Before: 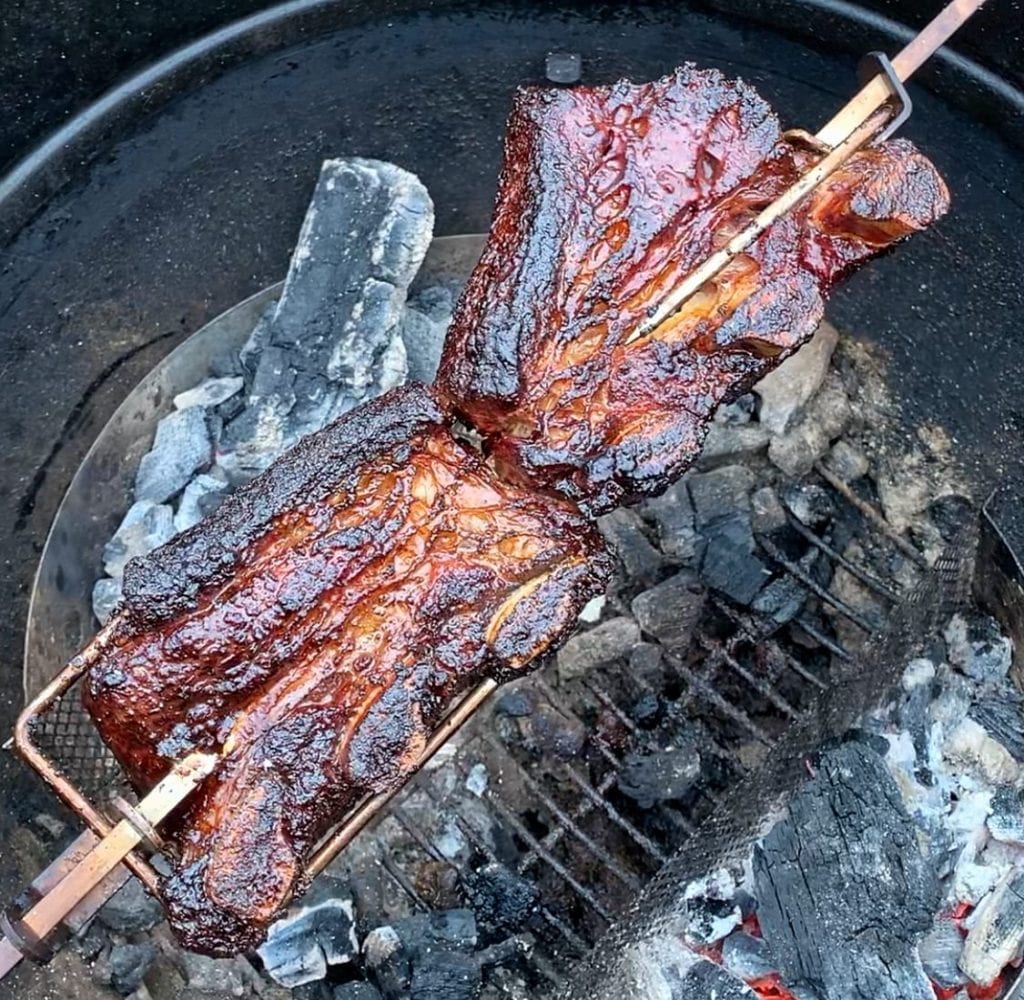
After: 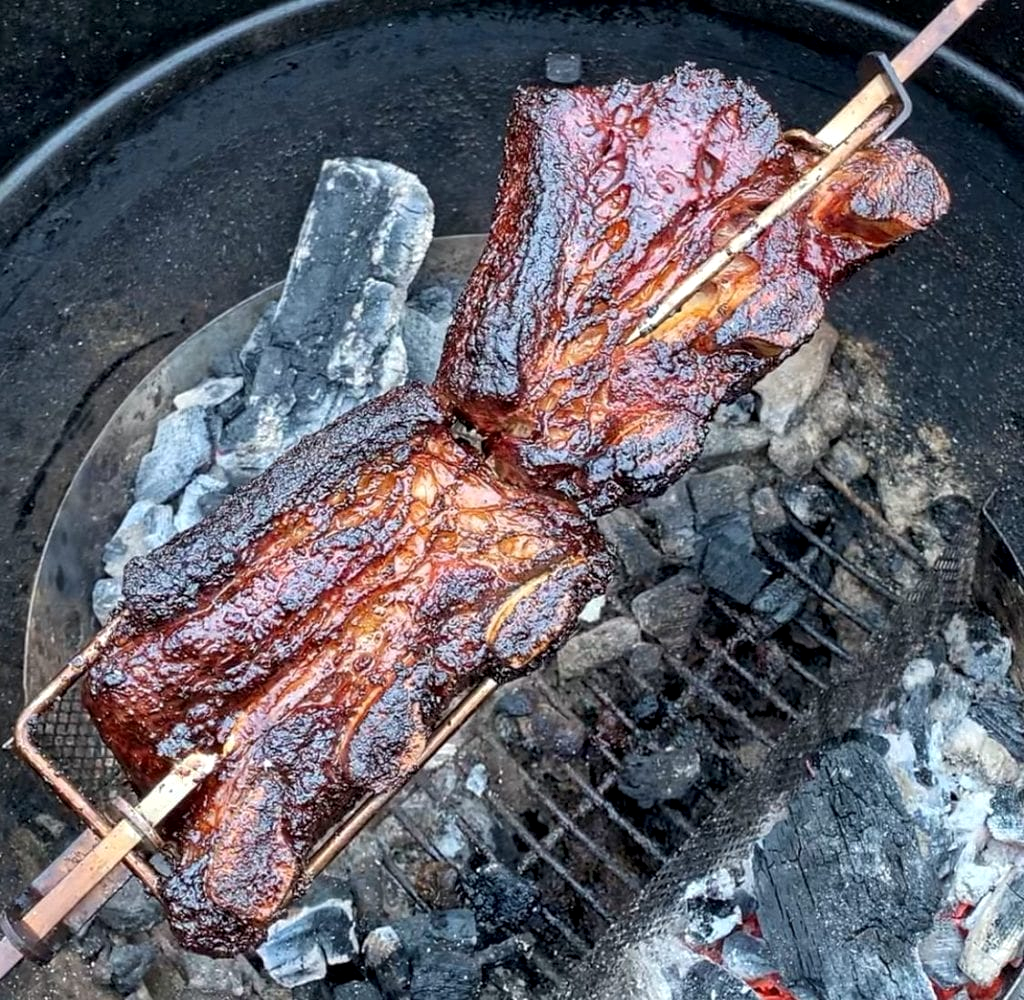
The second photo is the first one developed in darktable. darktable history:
local contrast: highlights 100%, shadows 101%, detail 131%, midtone range 0.2
